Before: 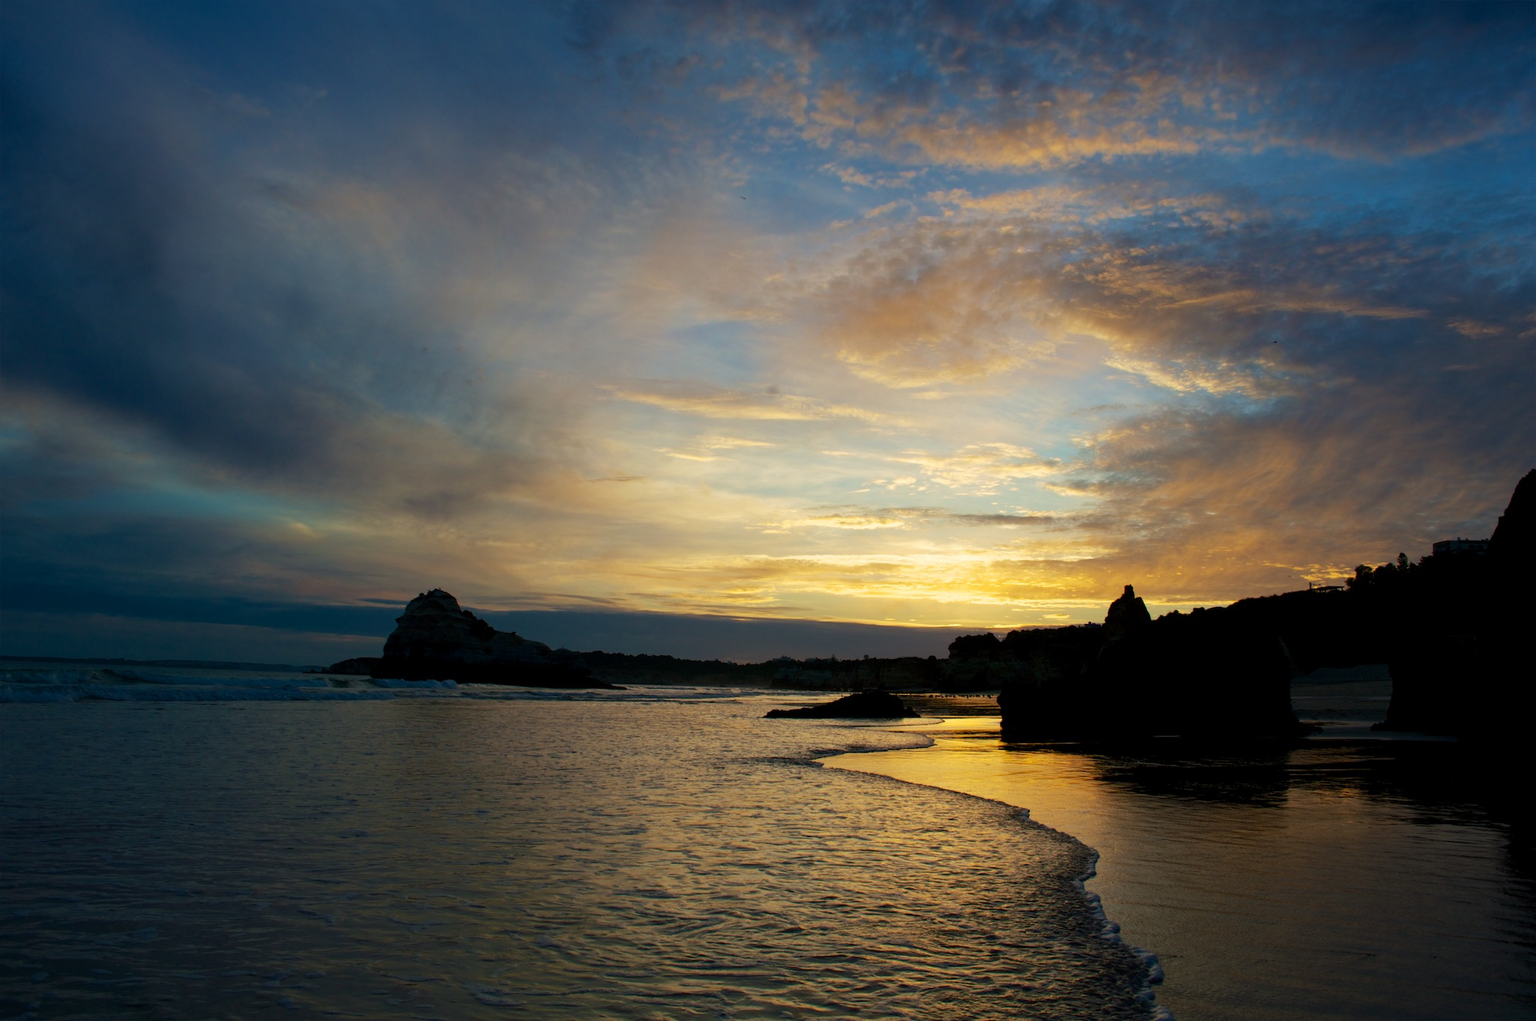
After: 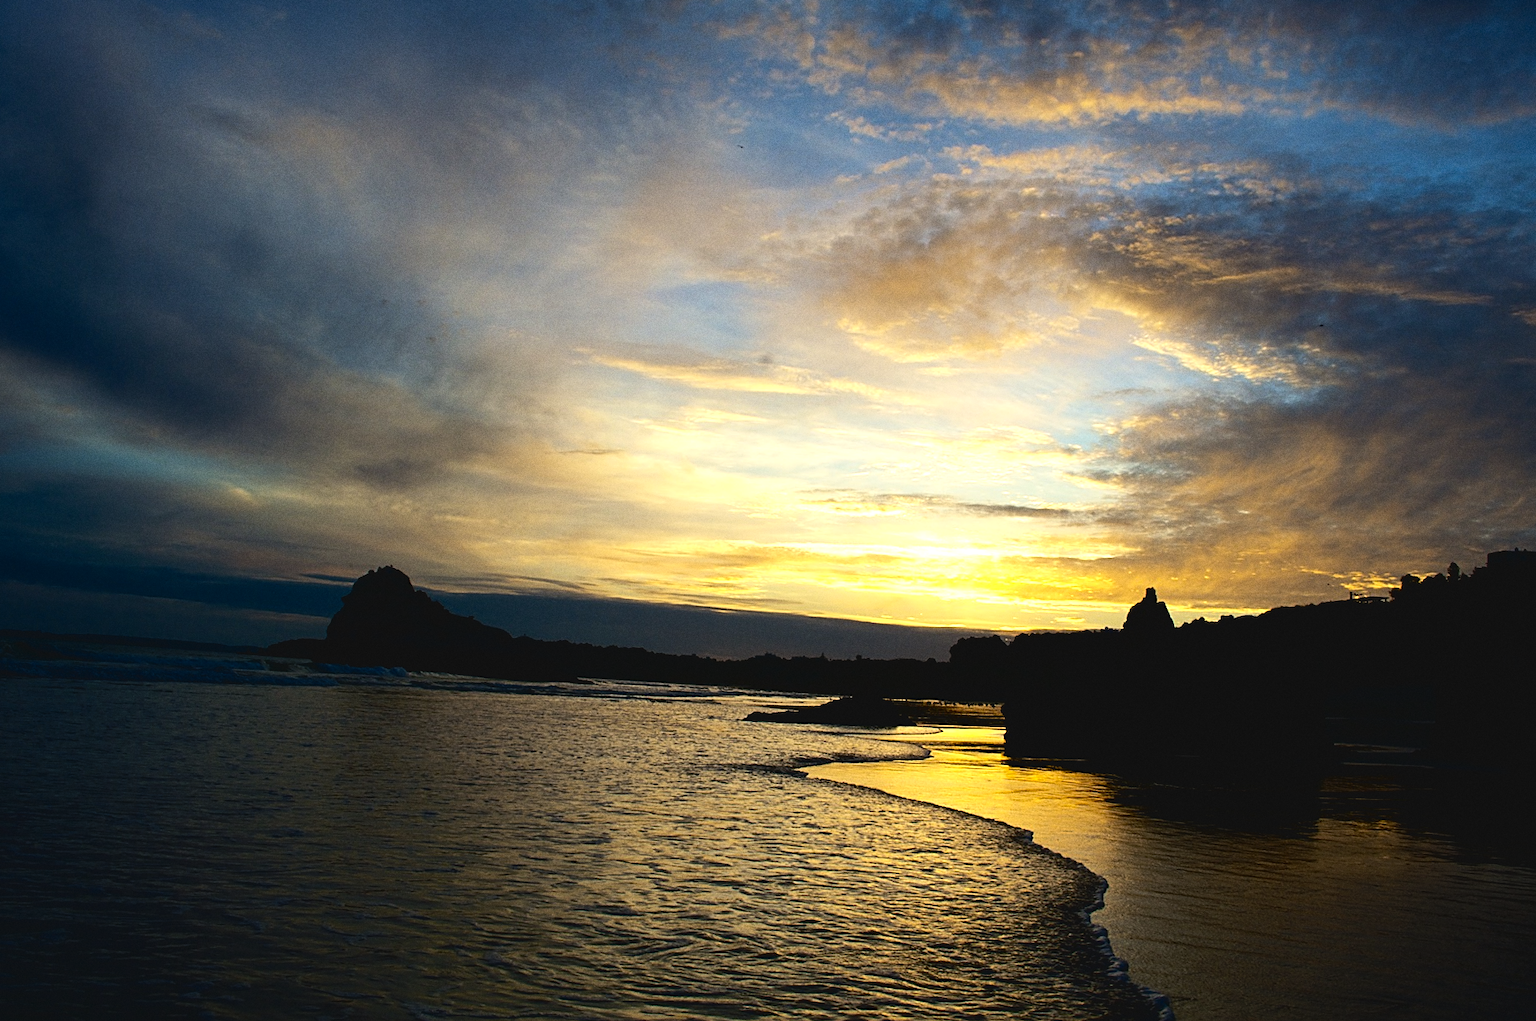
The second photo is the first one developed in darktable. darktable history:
tone equalizer: -8 EV -1.08 EV, -7 EV -1.01 EV, -6 EV -0.867 EV, -5 EV -0.578 EV, -3 EV 0.578 EV, -2 EV 0.867 EV, -1 EV 1.01 EV, +0 EV 1.08 EV, edges refinement/feathering 500, mask exposure compensation -1.57 EV, preserve details no
crop and rotate: angle -1.96°, left 3.097%, top 4.154%, right 1.586%, bottom 0.529%
white balance: emerald 1
grain: coarseness 0.09 ISO
sharpen: on, module defaults
contrast brightness saturation: contrast -0.1, saturation -0.1
exposure: black level correction 0.011, compensate highlight preservation false
color contrast: green-magenta contrast 0.8, blue-yellow contrast 1.1, unbound 0
